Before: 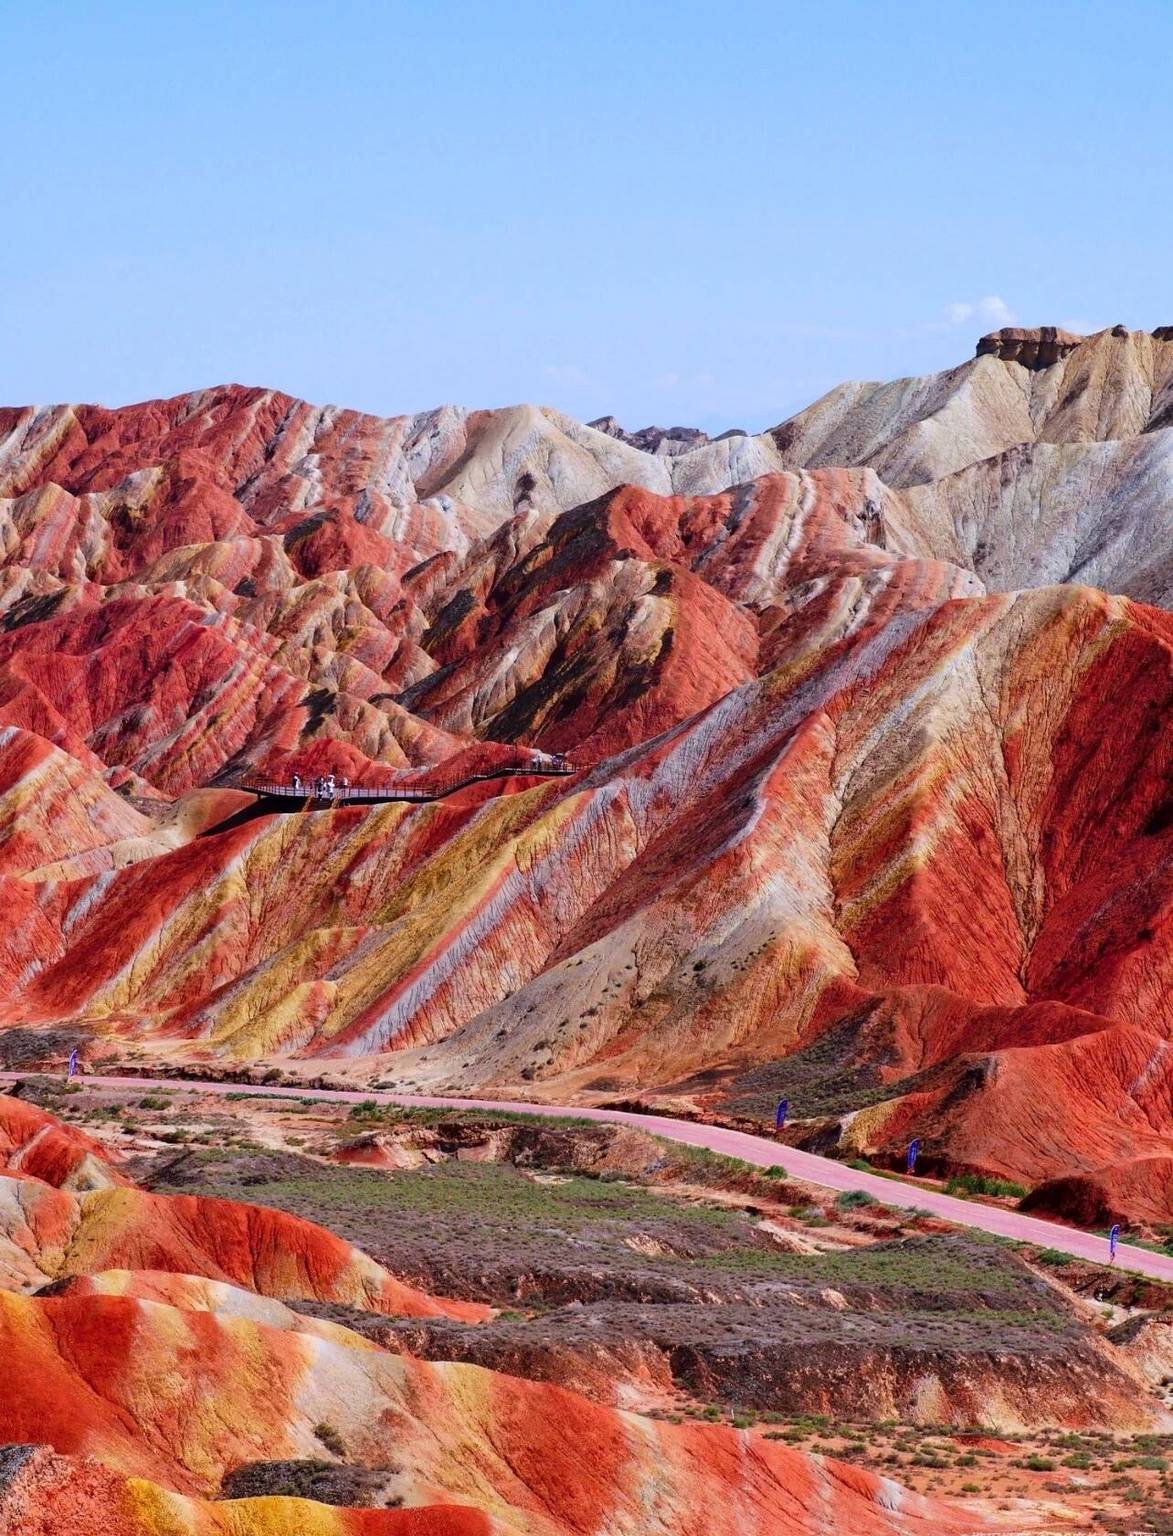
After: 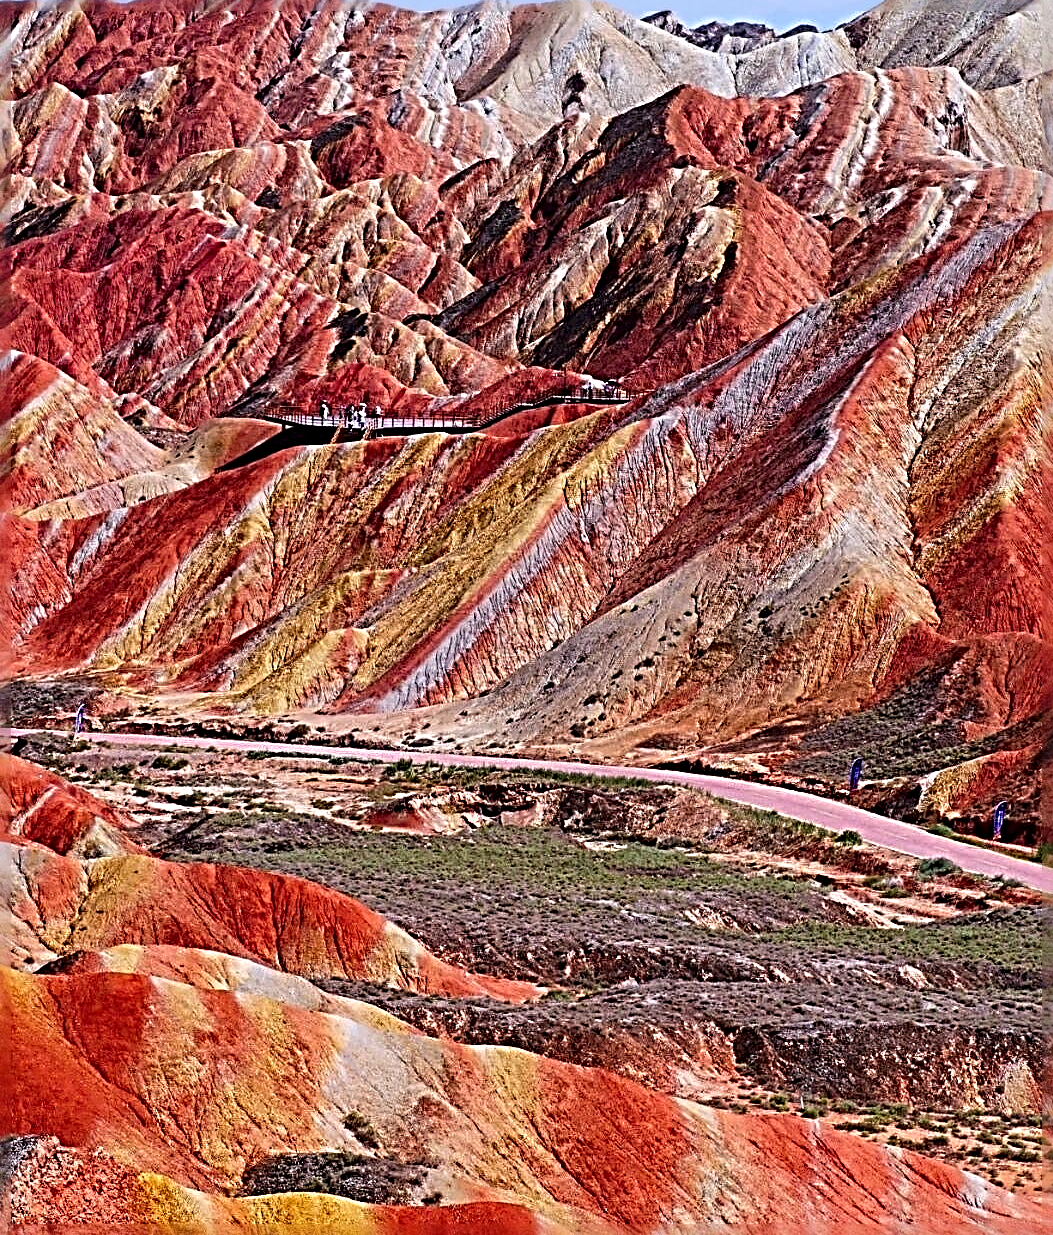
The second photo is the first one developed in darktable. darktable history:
crop: top 26.531%, right 17.959%
sharpen: radius 4.001, amount 2
shadows and highlights: shadows 30.86, highlights 0, soften with gaussian
